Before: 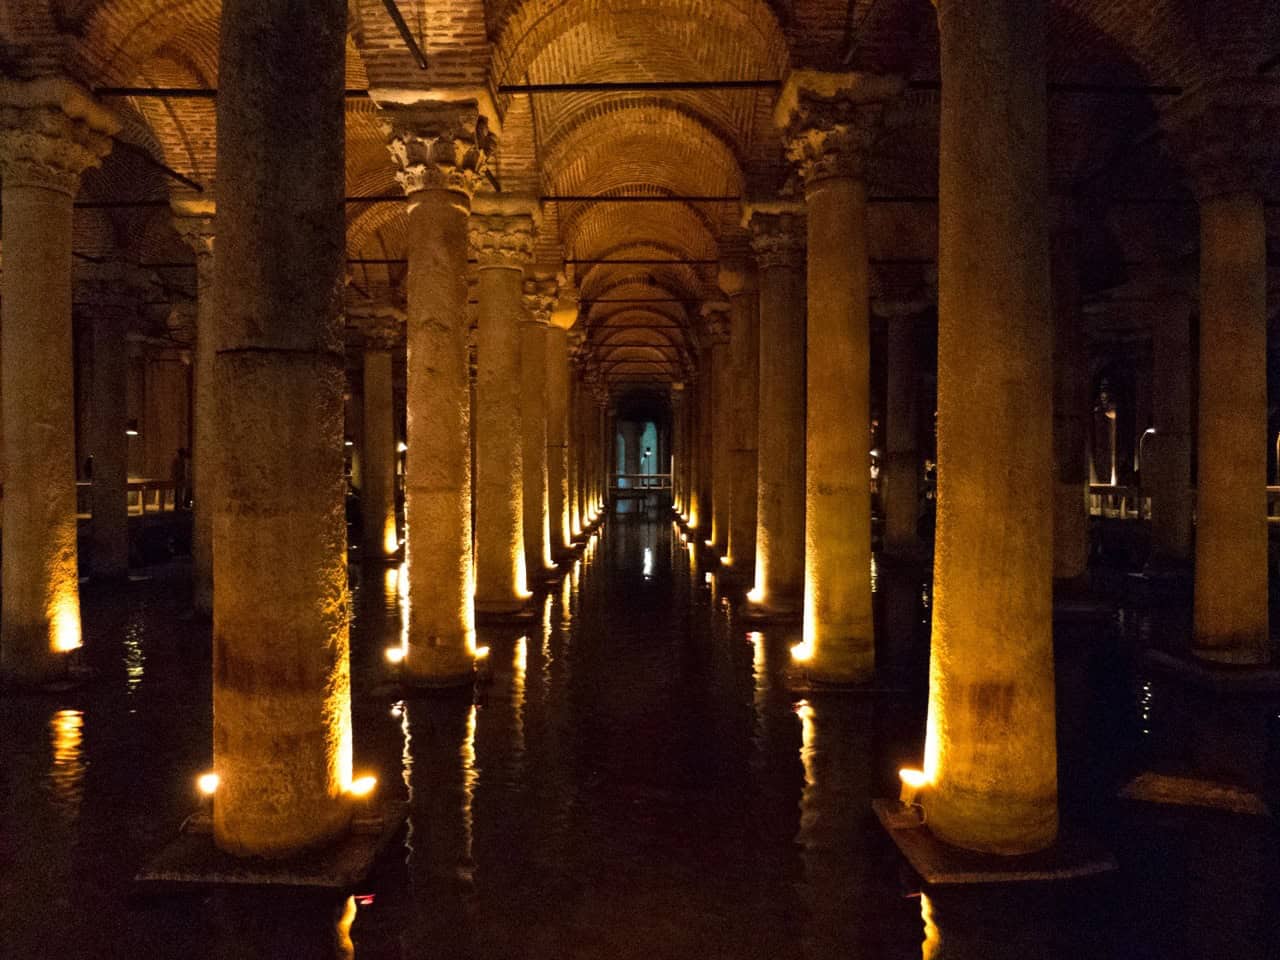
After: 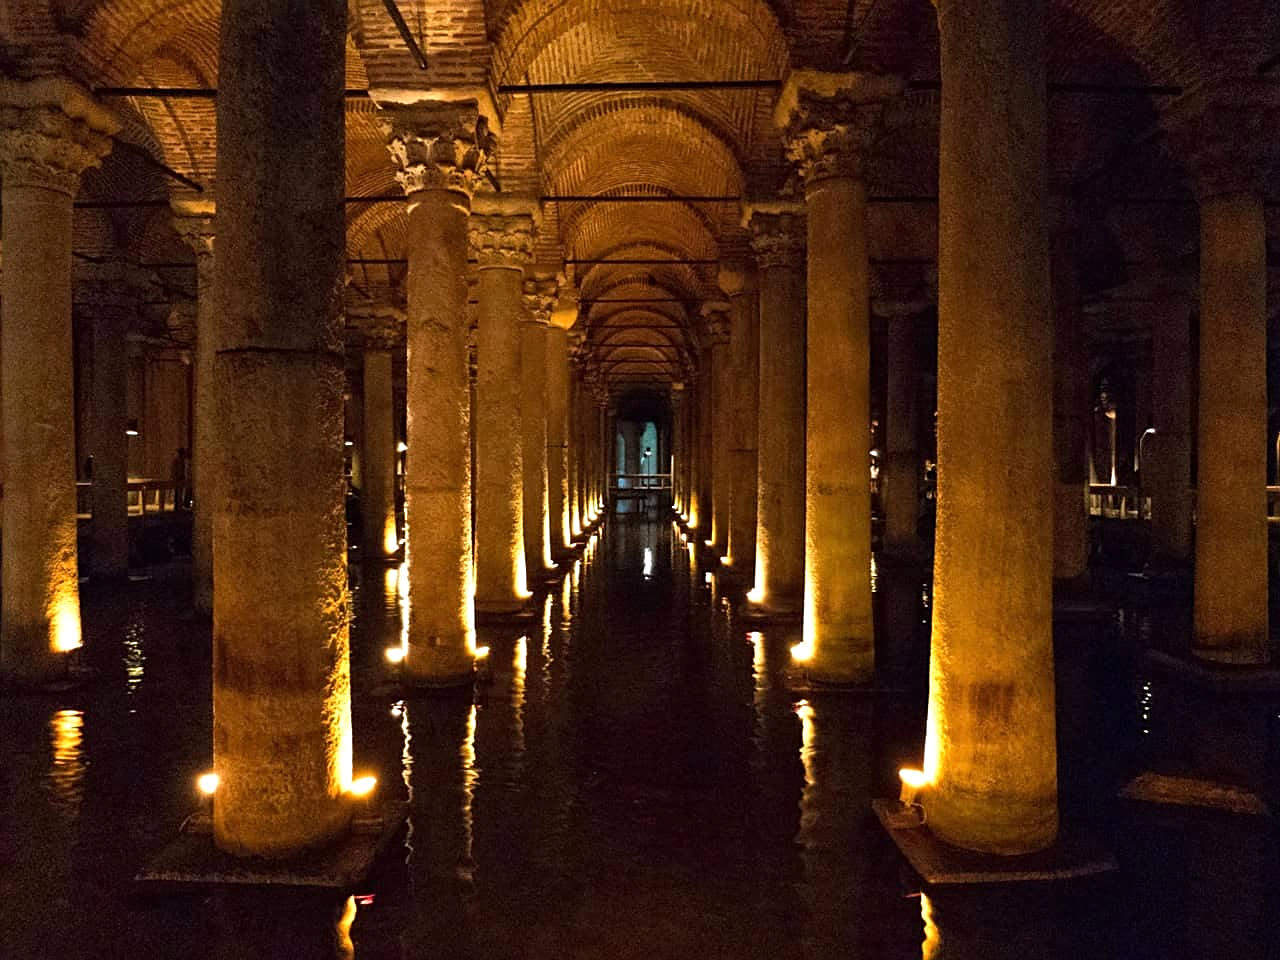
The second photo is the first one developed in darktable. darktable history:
exposure: exposure 0.152 EV, compensate highlight preservation false
sharpen: on, module defaults
